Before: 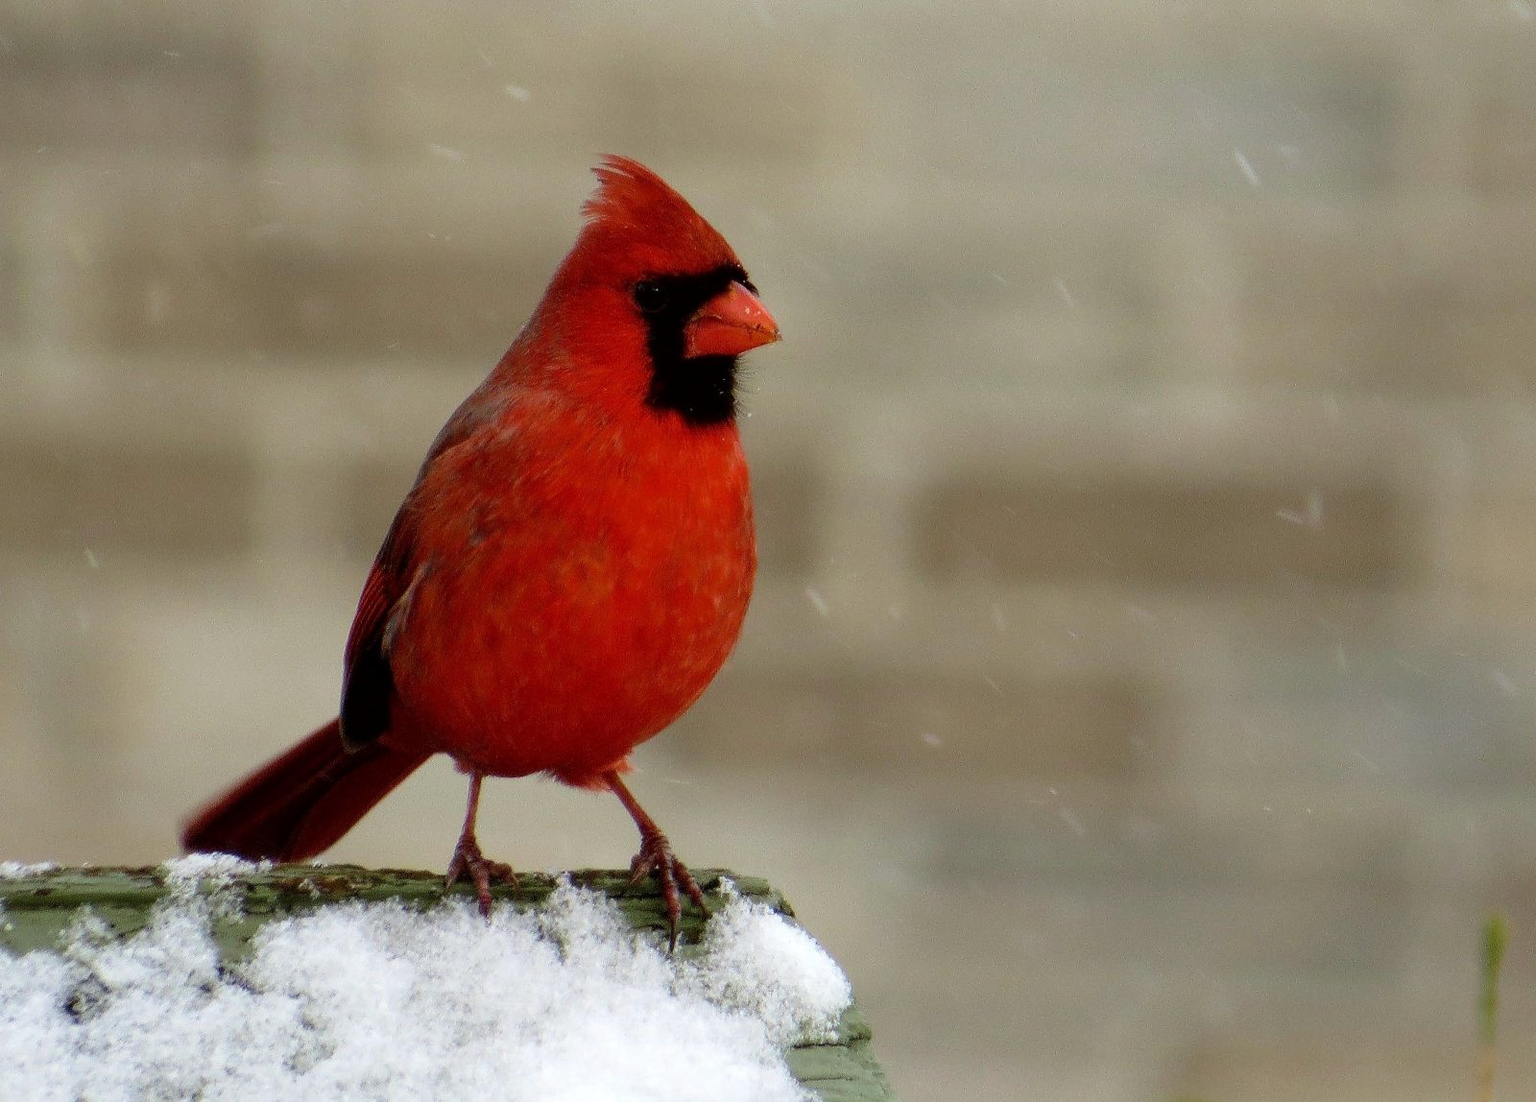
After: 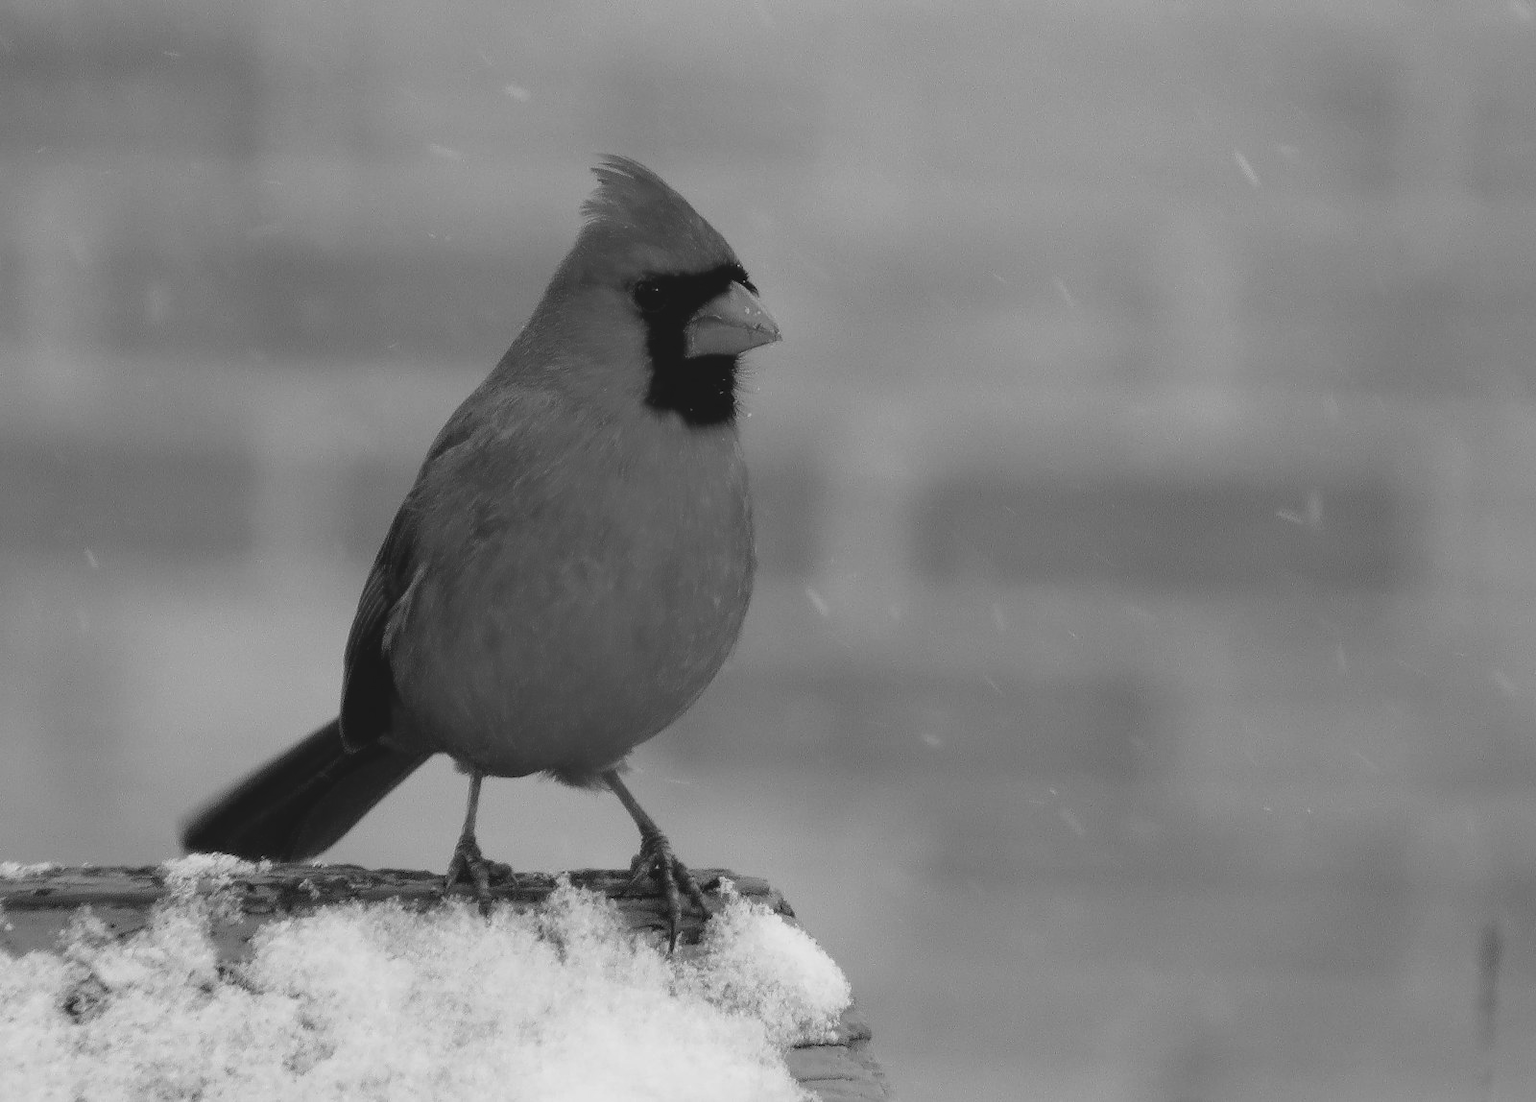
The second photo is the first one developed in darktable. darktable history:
monochrome: on, module defaults
contrast brightness saturation: contrast -0.19, saturation 0.19
